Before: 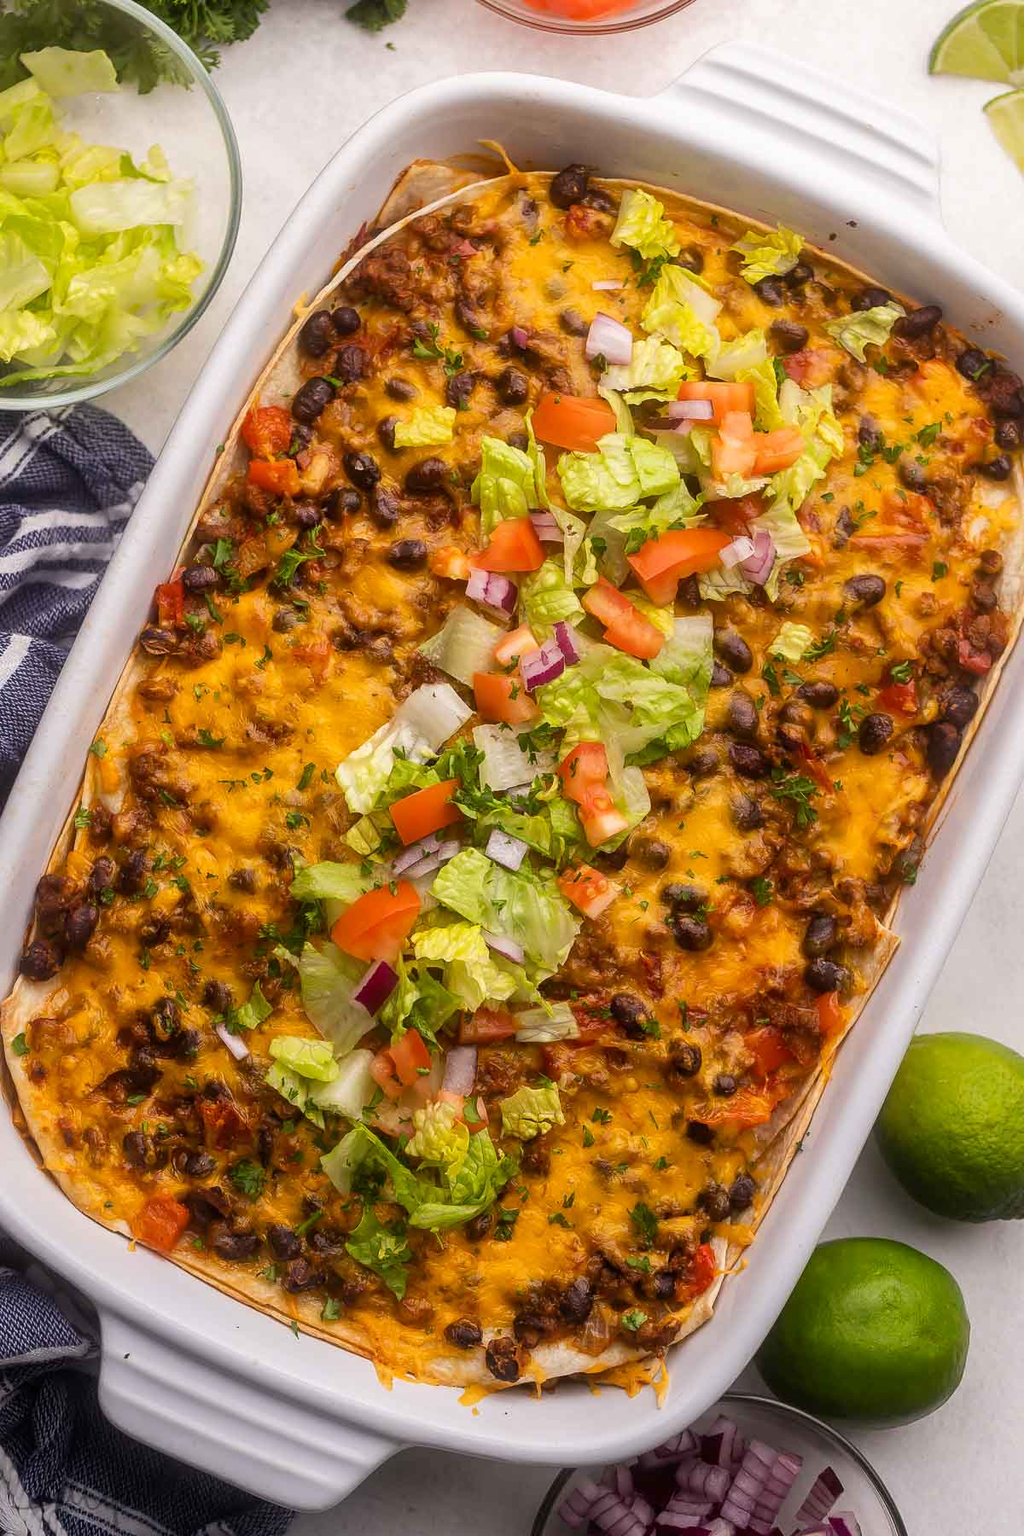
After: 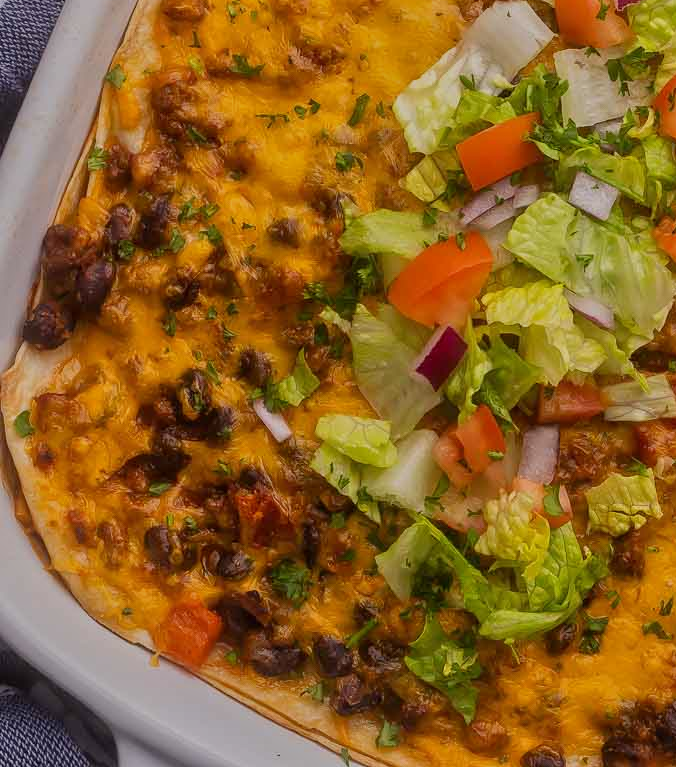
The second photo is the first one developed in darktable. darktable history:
crop: top 44.483%, right 43.593%, bottom 12.892%
exposure: compensate highlight preservation false
tone equalizer: -8 EV -0.002 EV, -7 EV 0.005 EV, -6 EV -0.008 EV, -5 EV 0.007 EV, -4 EV -0.042 EV, -3 EV -0.233 EV, -2 EV -0.662 EV, -1 EV -0.983 EV, +0 EV -0.969 EV, smoothing diameter 2%, edges refinement/feathering 20, mask exposure compensation -1.57 EV, filter diffusion 5
